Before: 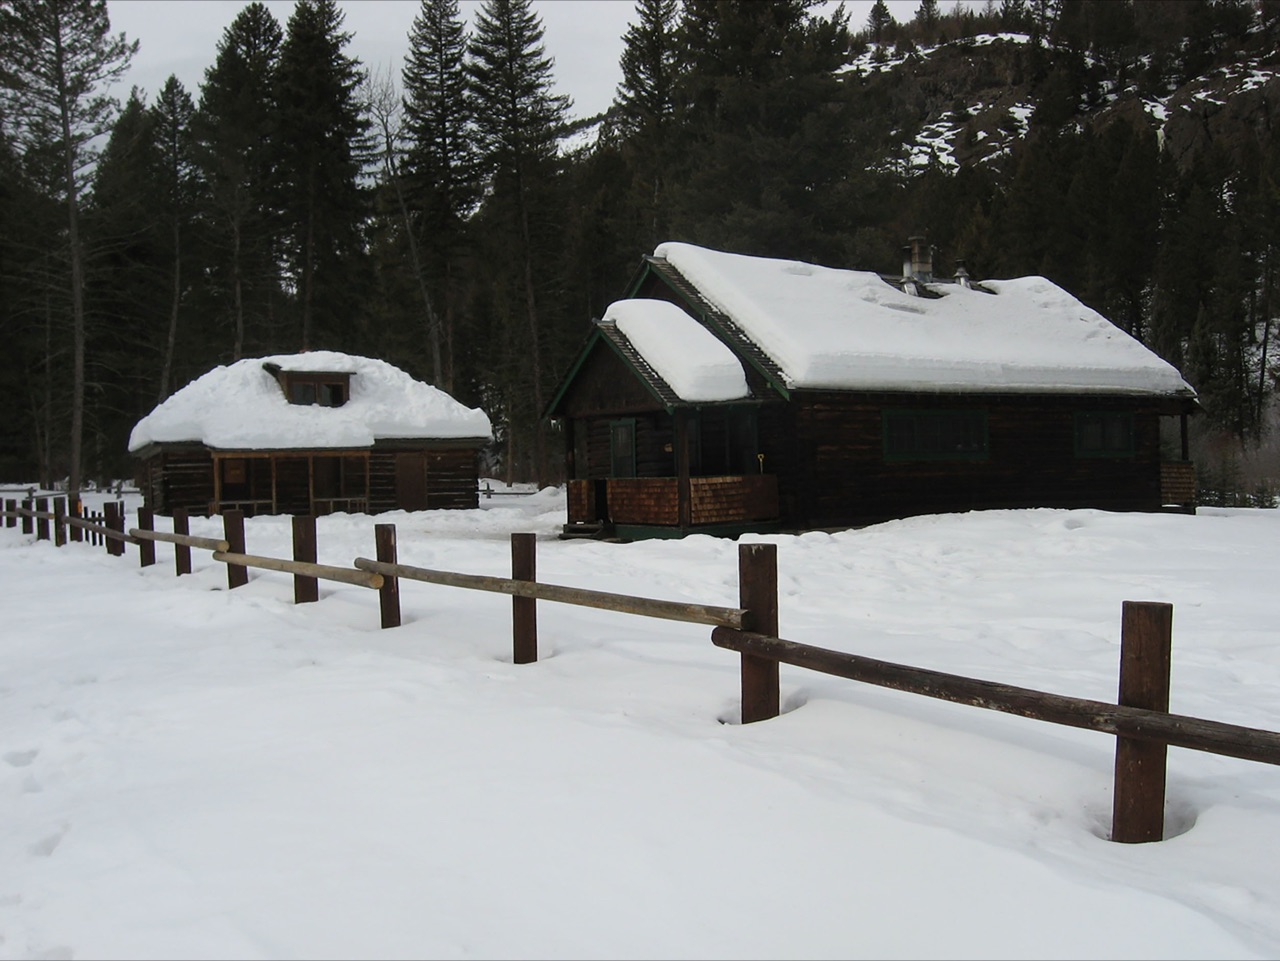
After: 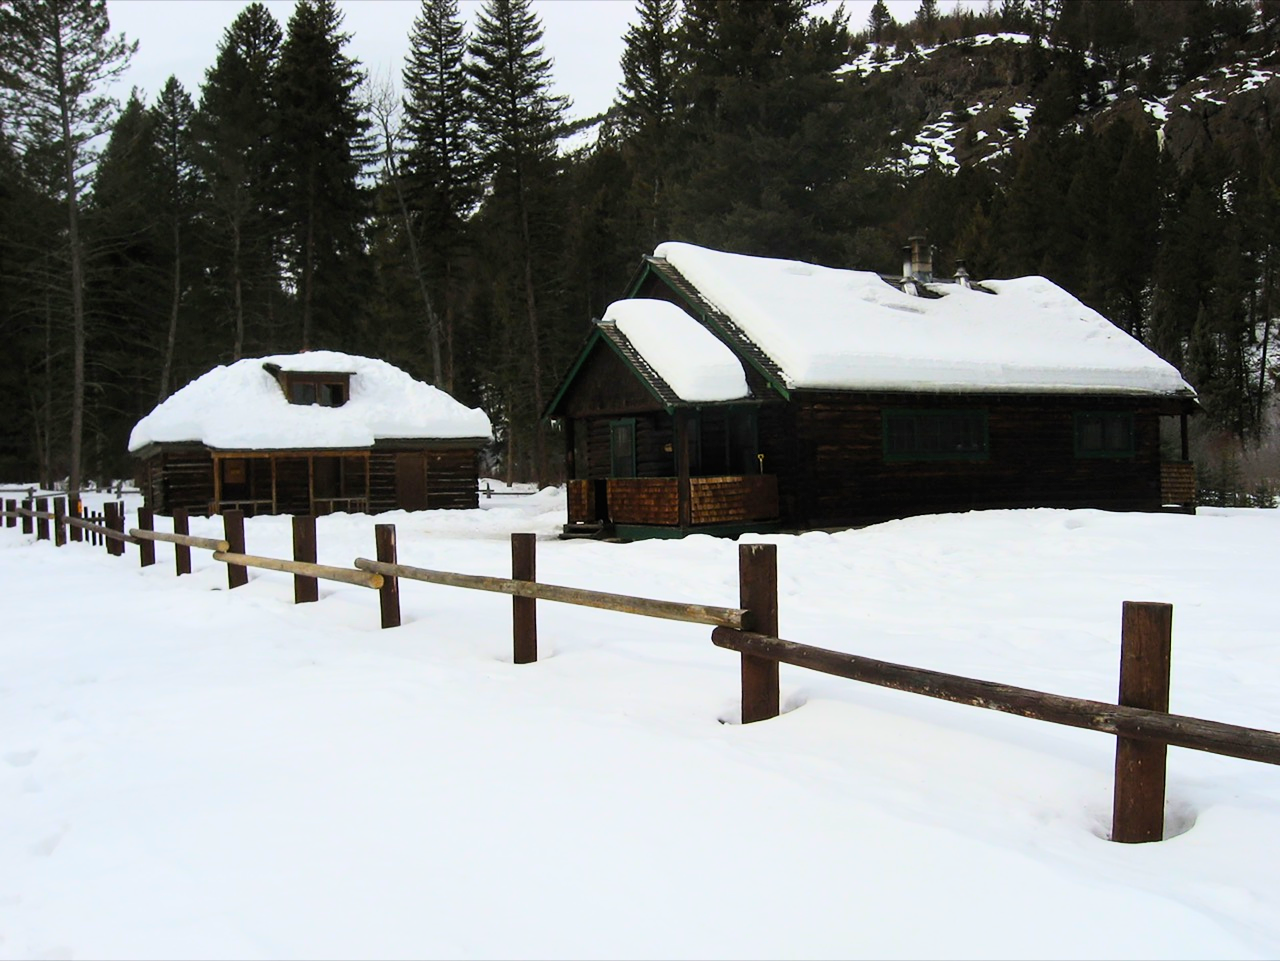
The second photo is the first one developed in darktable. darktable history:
color balance rgb: perceptual saturation grading › global saturation 25%, perceptual brilliance grading › mid-tones 10%, perceptual brilliance grading › shadows 15%, global vibrance 20%
base curve: curves: ch0 [(0, 0) (0.005, 0.002) (0.193, 0.295) (0.399, 0.664) (0.75, 0.928) (1, 1)]
exposure: exposure -0.041 EV, compensate highlight preservation false
